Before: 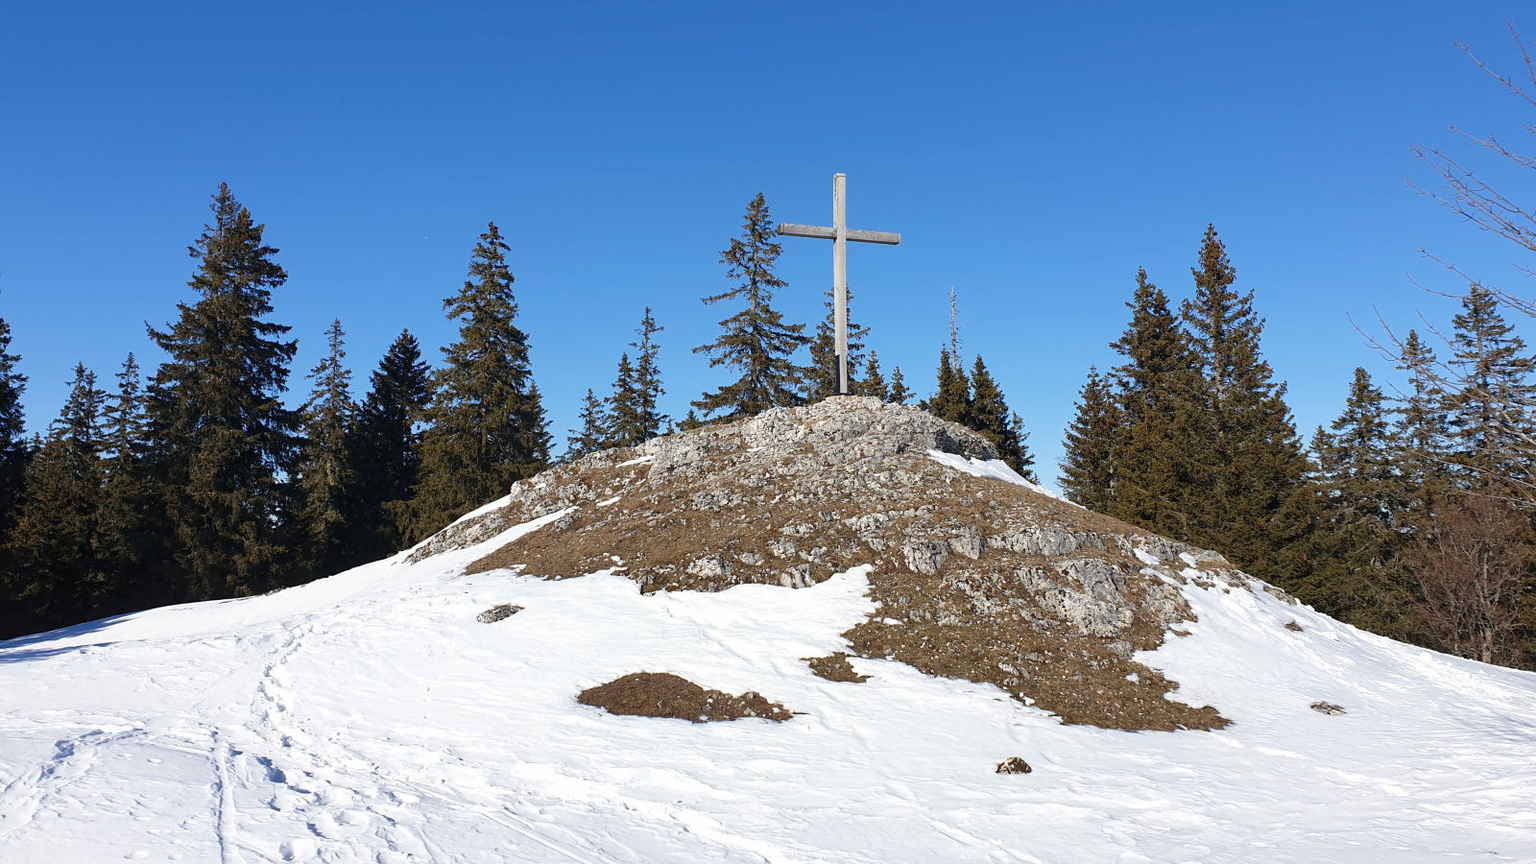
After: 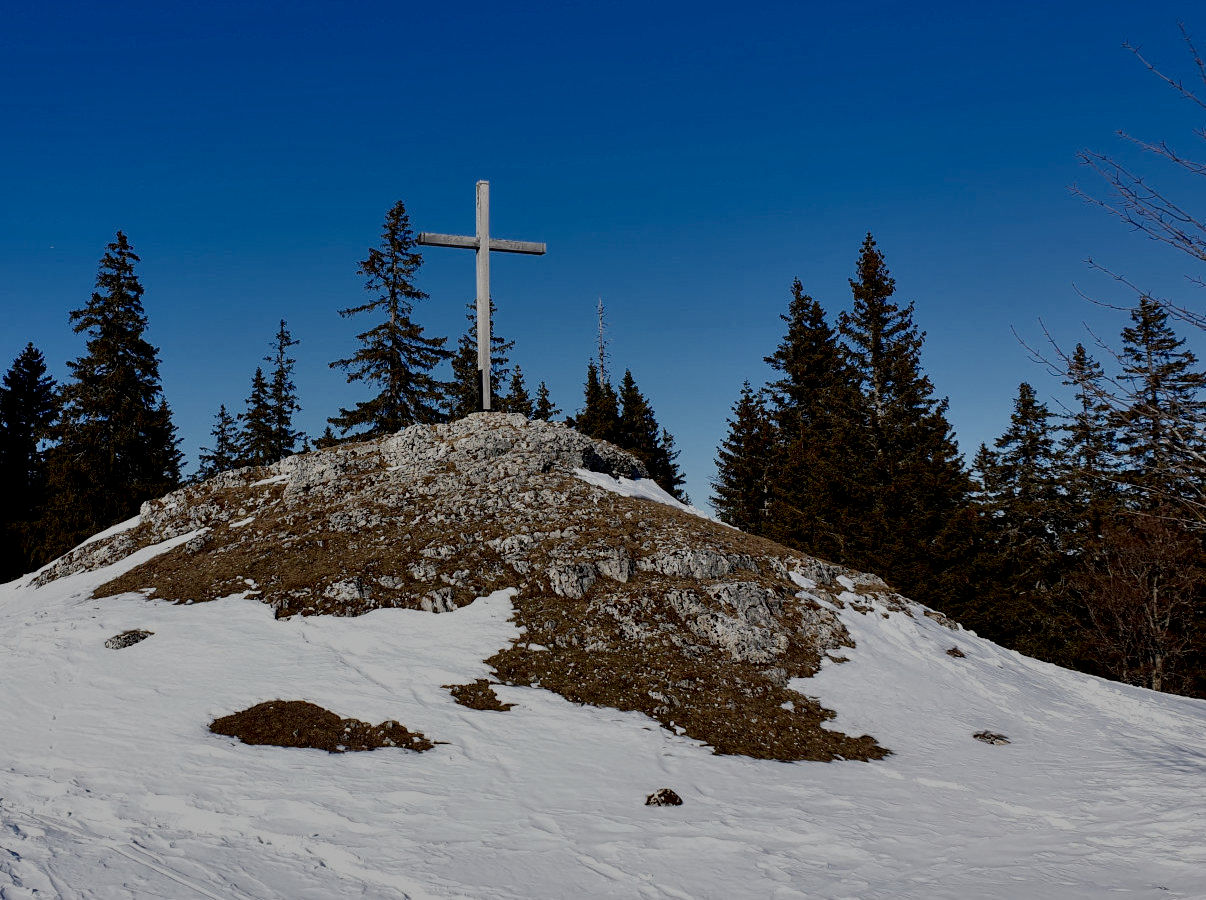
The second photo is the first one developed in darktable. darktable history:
crop and rotate: left 24.6%
local contrast: highlights 100%, shadows 100%, detail 131%, midtone range 0.2
contrast brightness saturation: brightness -0.52
filmic rgb: black relative exposure -4.14 EV, white relative exposure 5.1 EV, hardness 2.11, contrast 1.165
shadows and highlights: shadows 37.27, highlights -28.18, soften with gaussian
